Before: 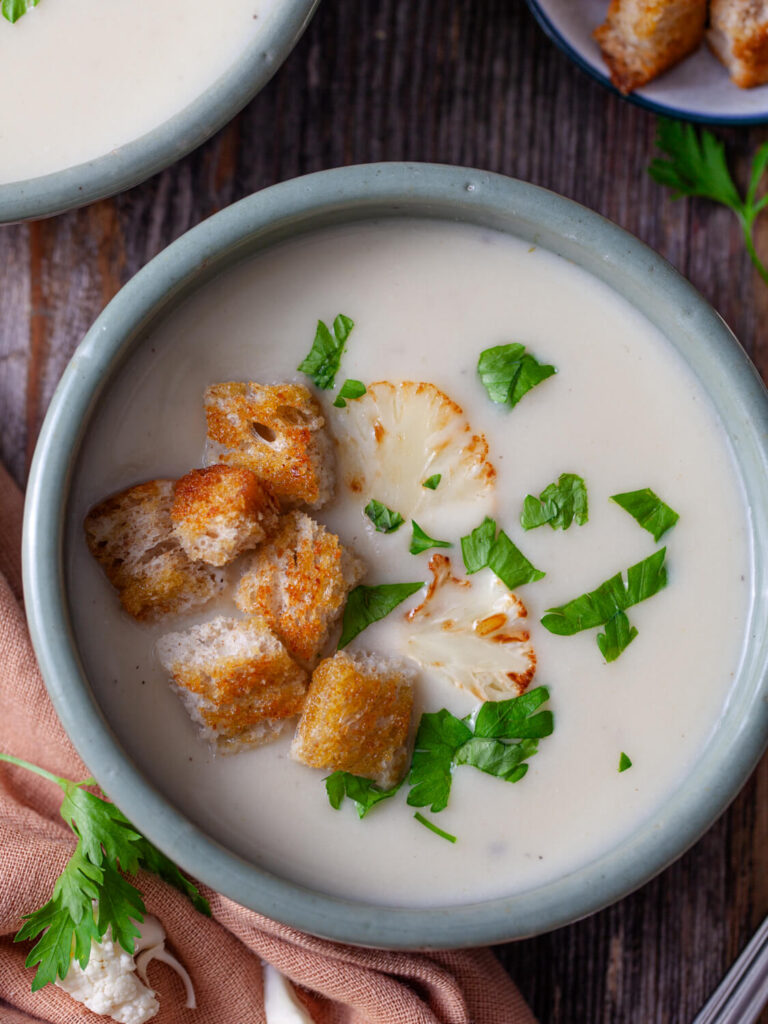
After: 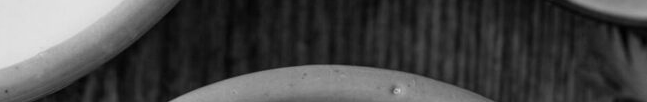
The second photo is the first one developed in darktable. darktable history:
crop and rotate: left 9.644%, top 9.491%, right 6.021%, bottom 80.509%
color calibration: x 0.334, y 0.349, temperature 5426 K
monochrome: on, module defaults
